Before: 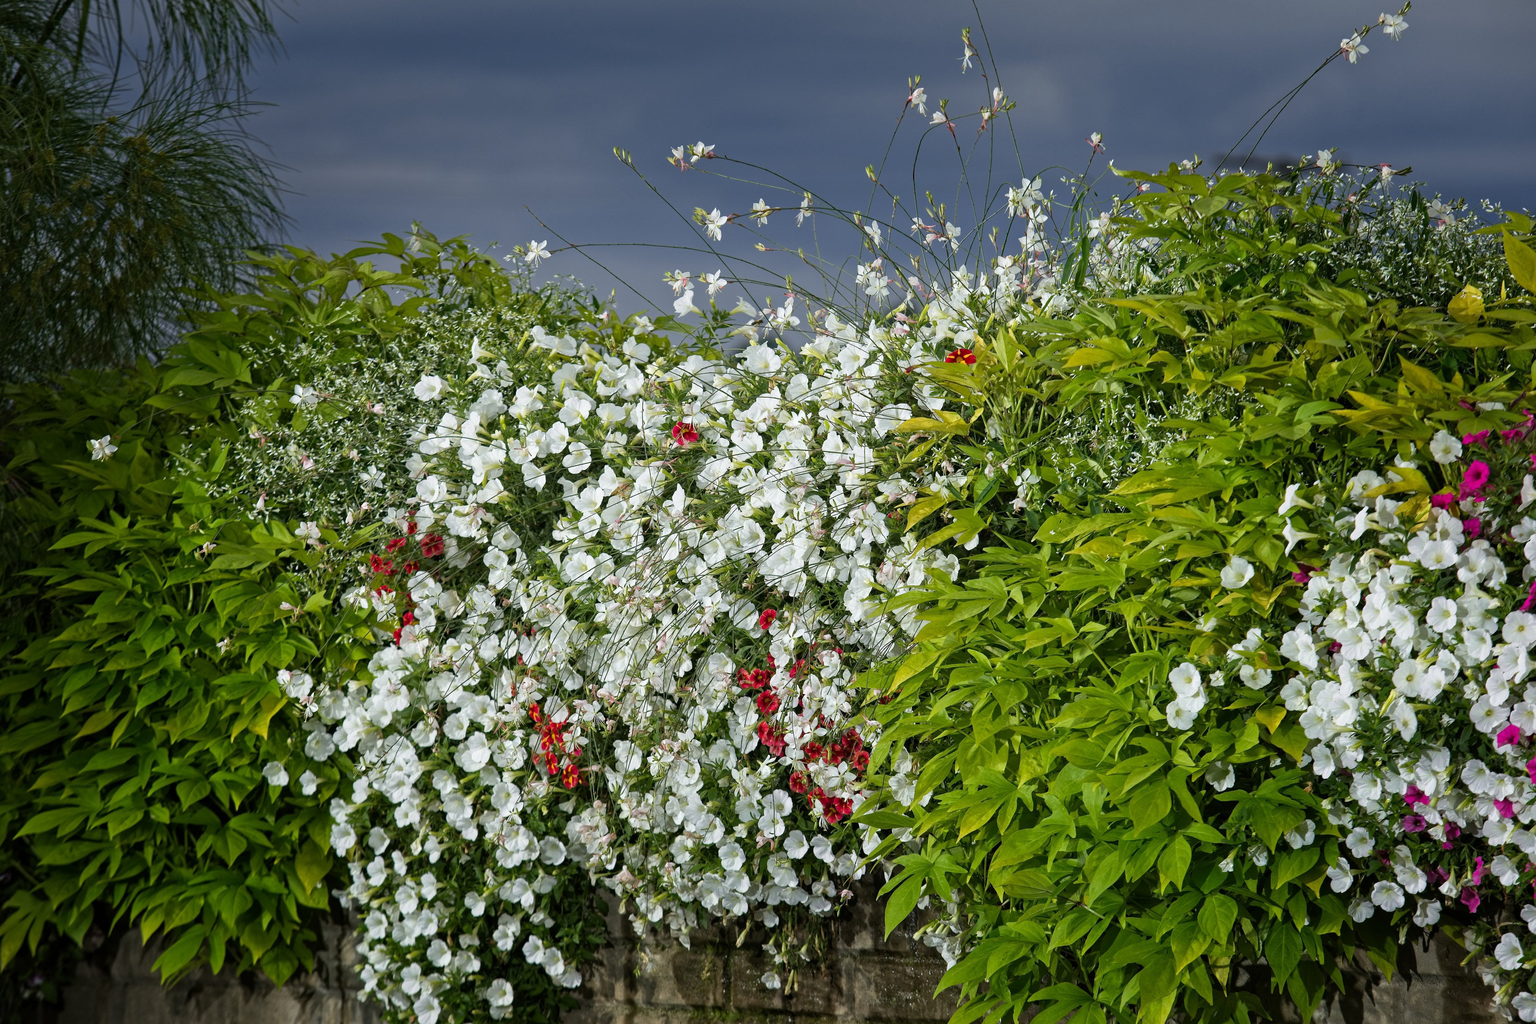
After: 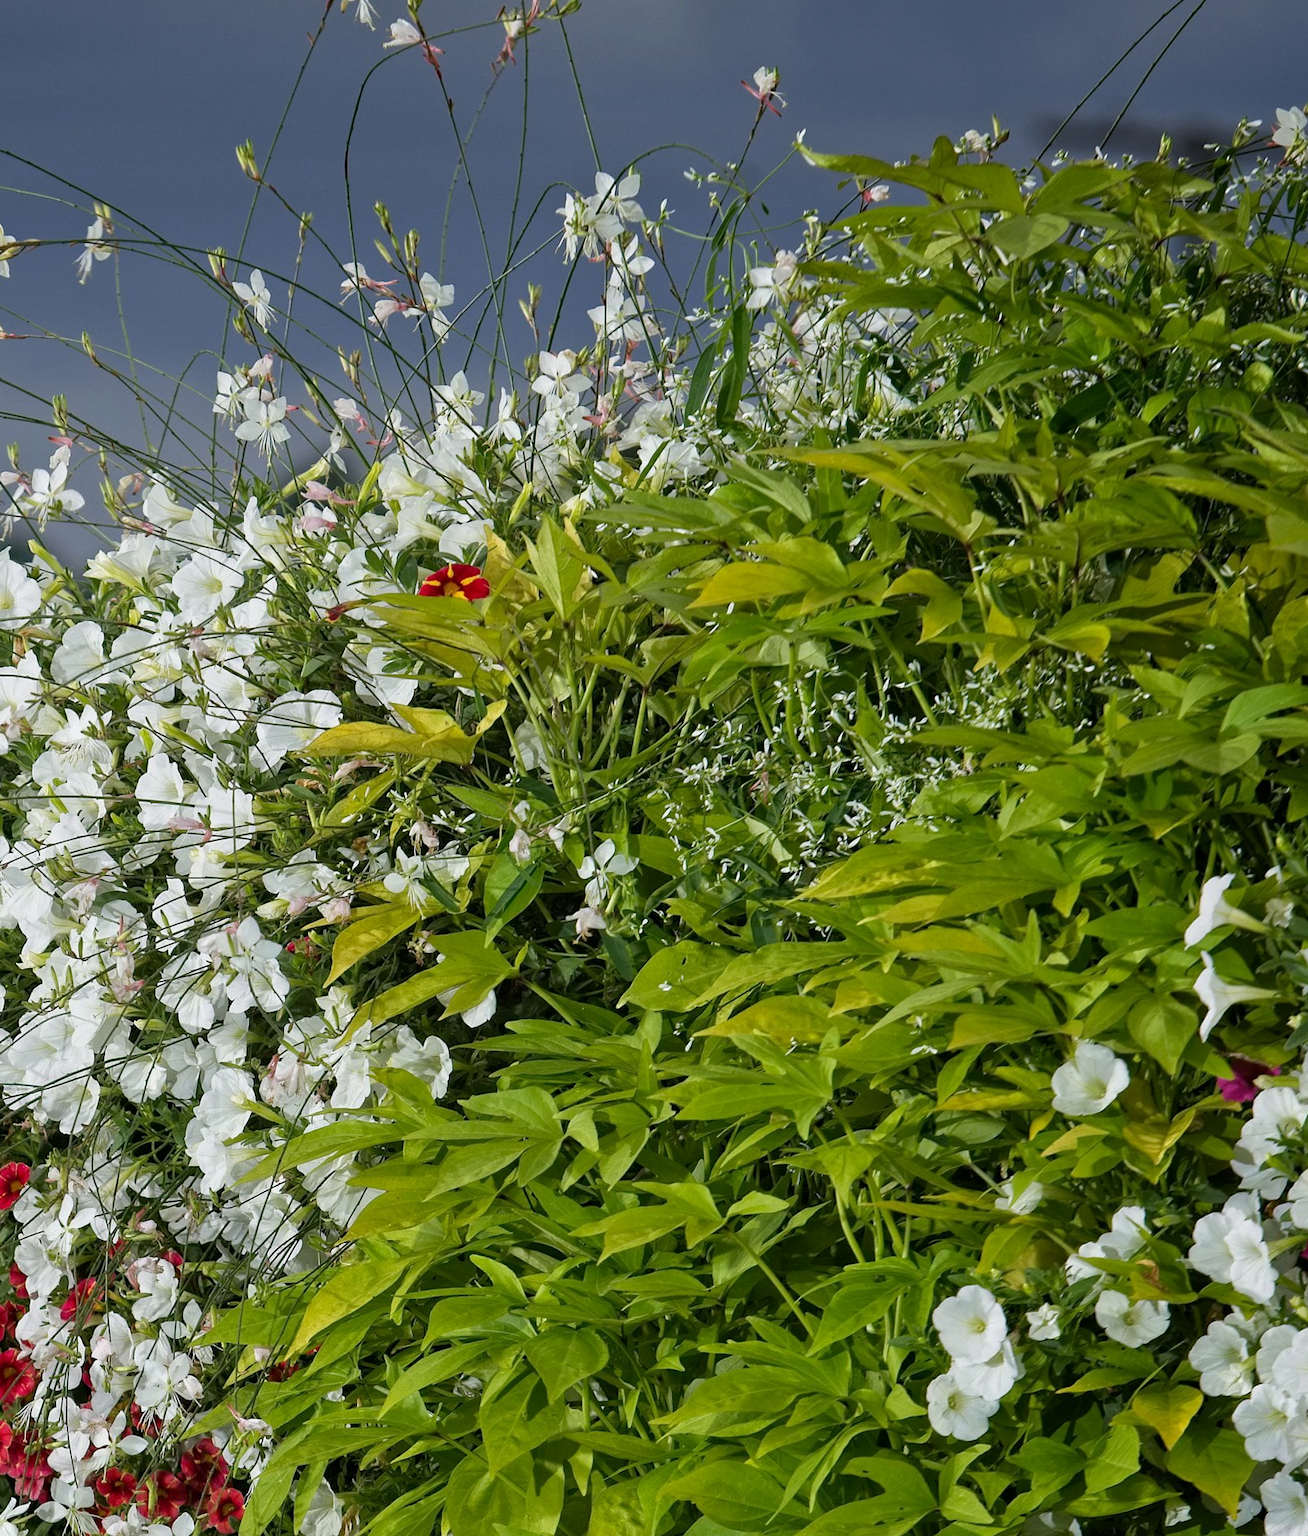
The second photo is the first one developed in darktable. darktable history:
crop and rotate: left 49.695%, top 10.114%, right 13.227%, bottom 24.61%
exposure: black level correction 0.001, exposure -0.123 EV, compensate highlight preservation false
